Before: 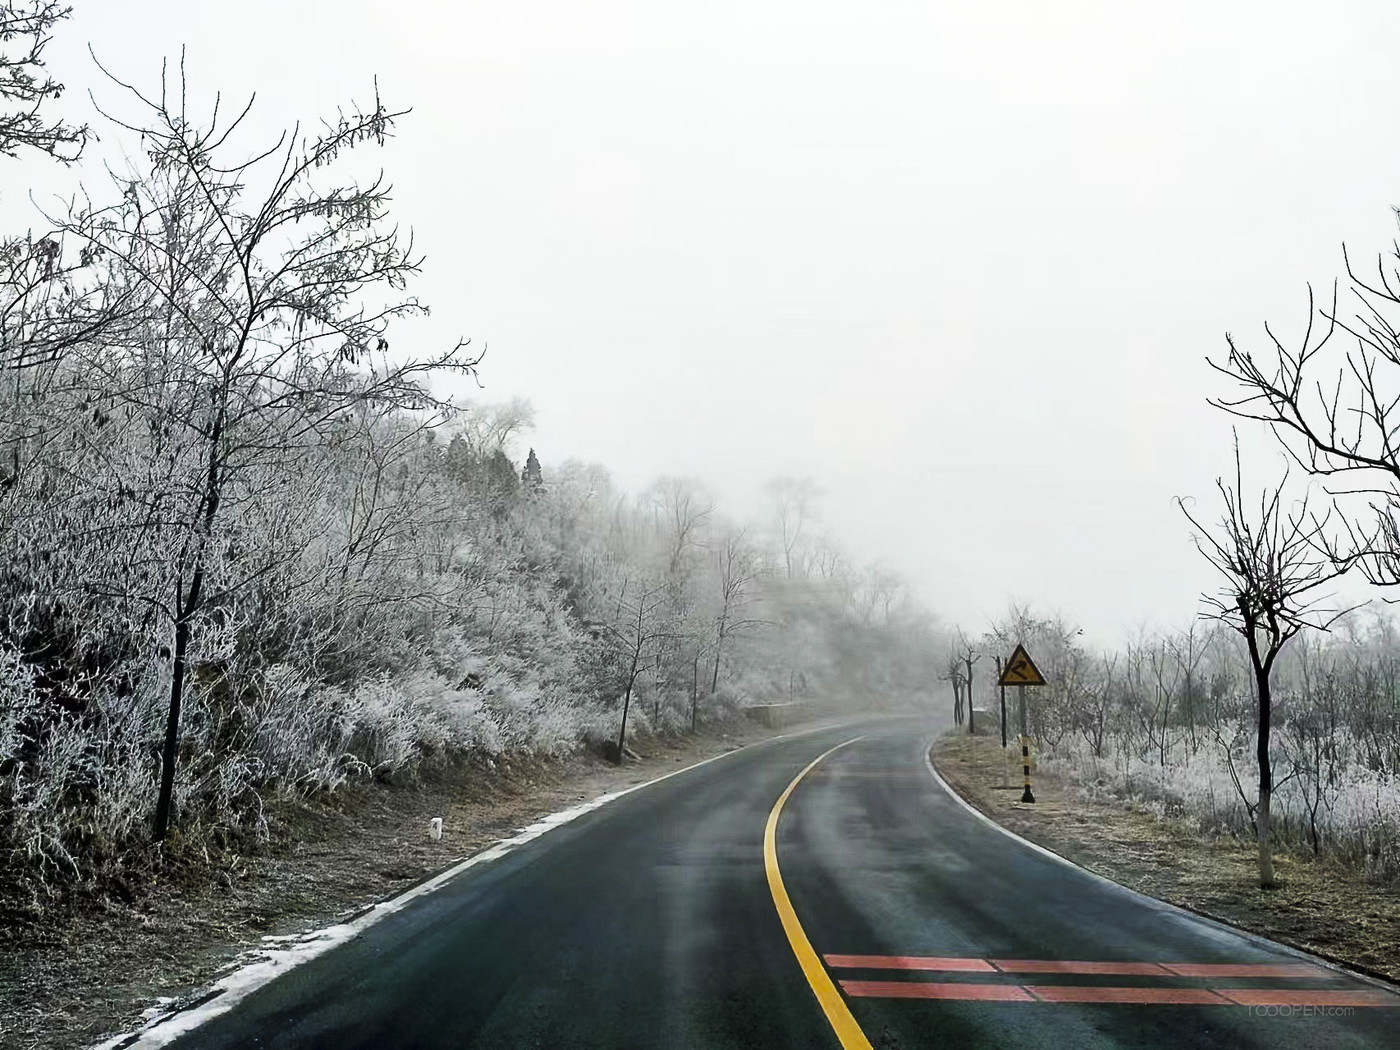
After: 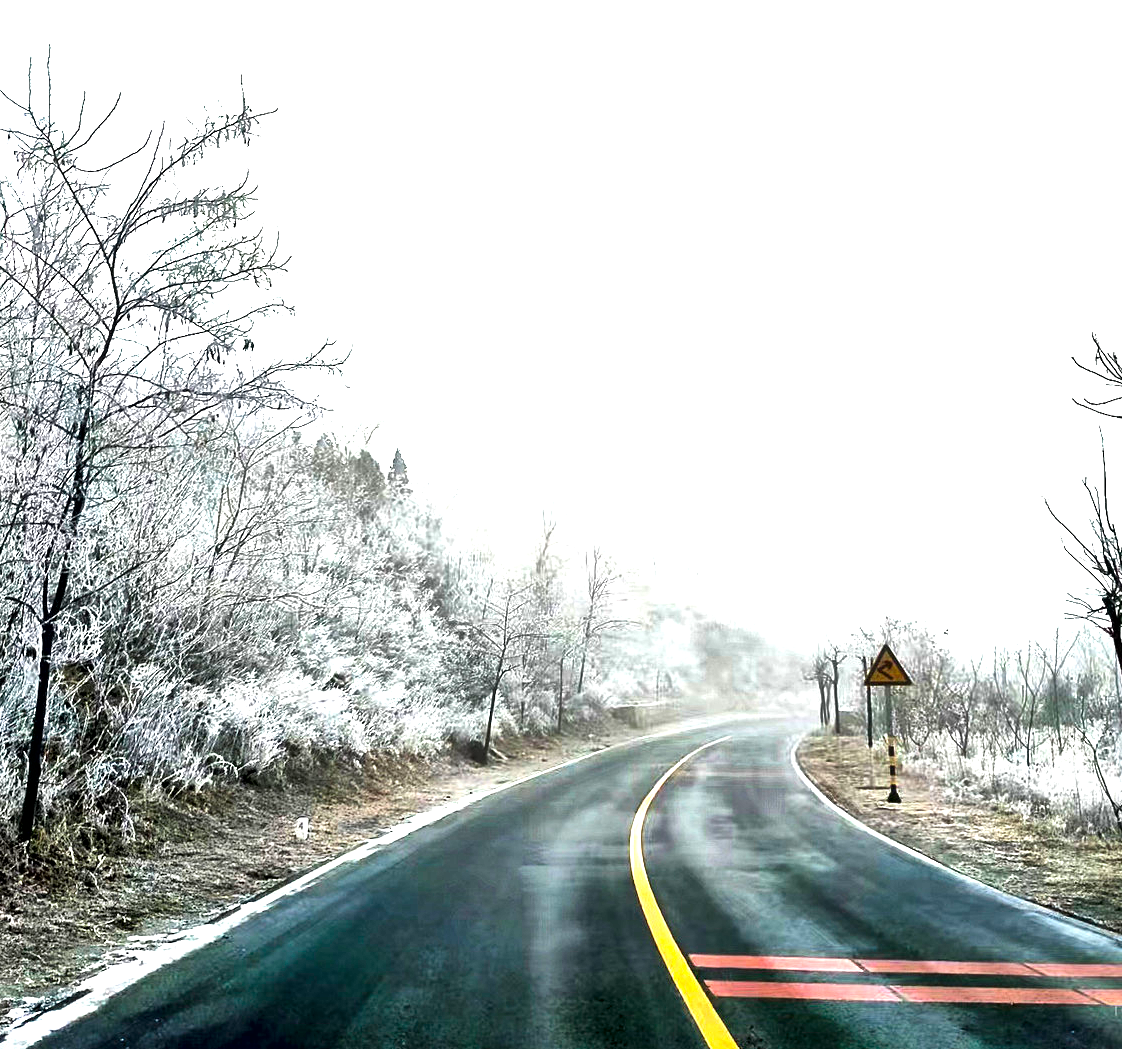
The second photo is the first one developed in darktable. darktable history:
exposure: black level correction 0, exposure 1.4 EV, compensate highlight preservation false
crop and rotate: left 9.597%, right 10.195%
local contrast: mode bilateral grid, contrast 20, coarseness 50, detail 179%, midtone range 0.2
